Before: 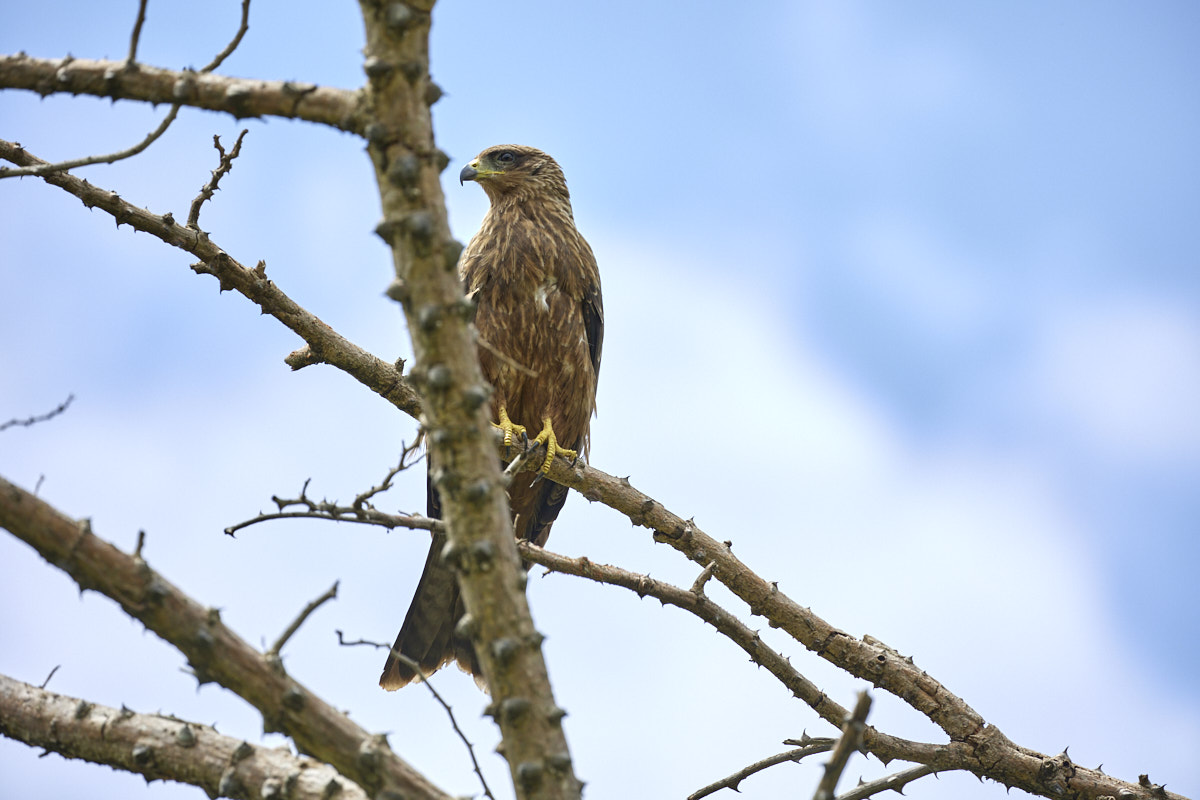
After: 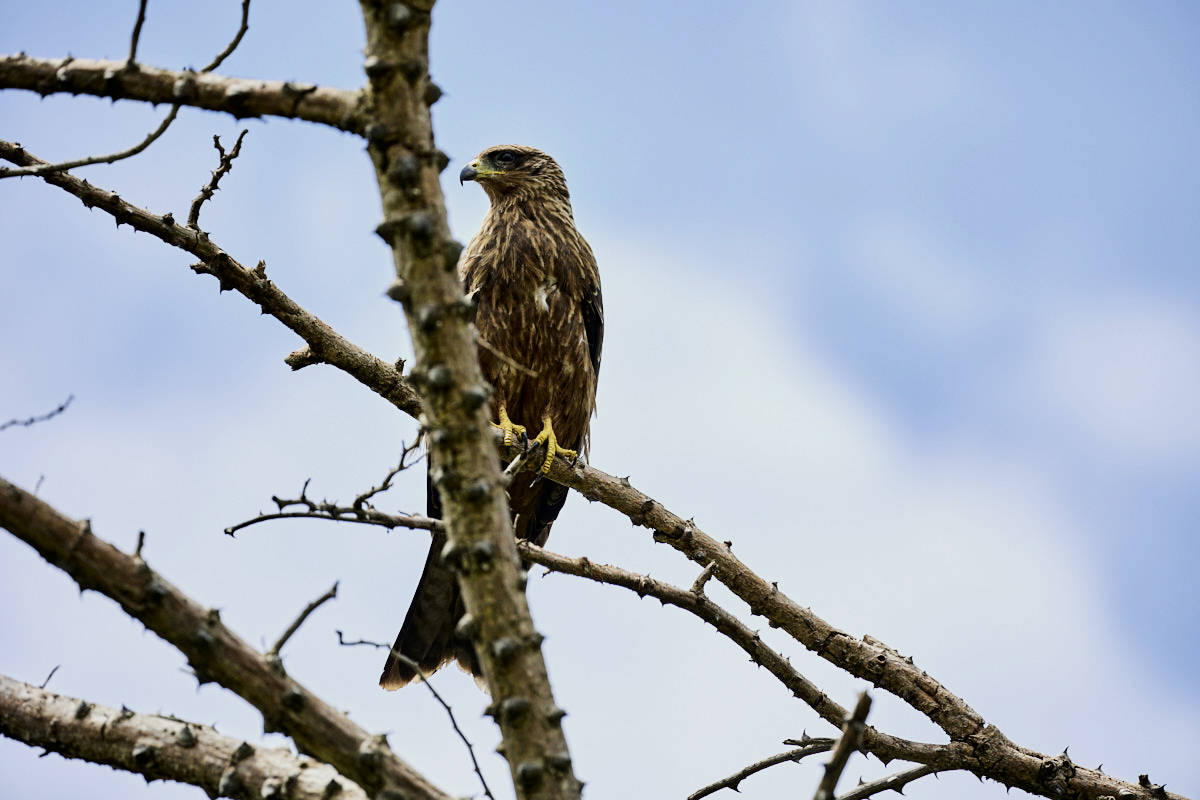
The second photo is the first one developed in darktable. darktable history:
tone equalizer: -8 EV -0.417 EV, -7 EV -0.389 EV, -6 EV -0.333 EV, -5 EV -0.222 EV, -3 EV 0.222 EV, -2 EV 0.333 EV, -1 EV 0.389 EV, +0 EV 0.417 EV, edges refinement/feathering 500, mask exposure compensation -1.57 EV, preserve details no
contrast brightness saturation: contrast 0.07, brightness -0.13, saturation 0.06
filmic rgb: black relative exposure -7.65 EV, white relative exposure 4.56 EV, hardness 3.61, contrast 1.25
